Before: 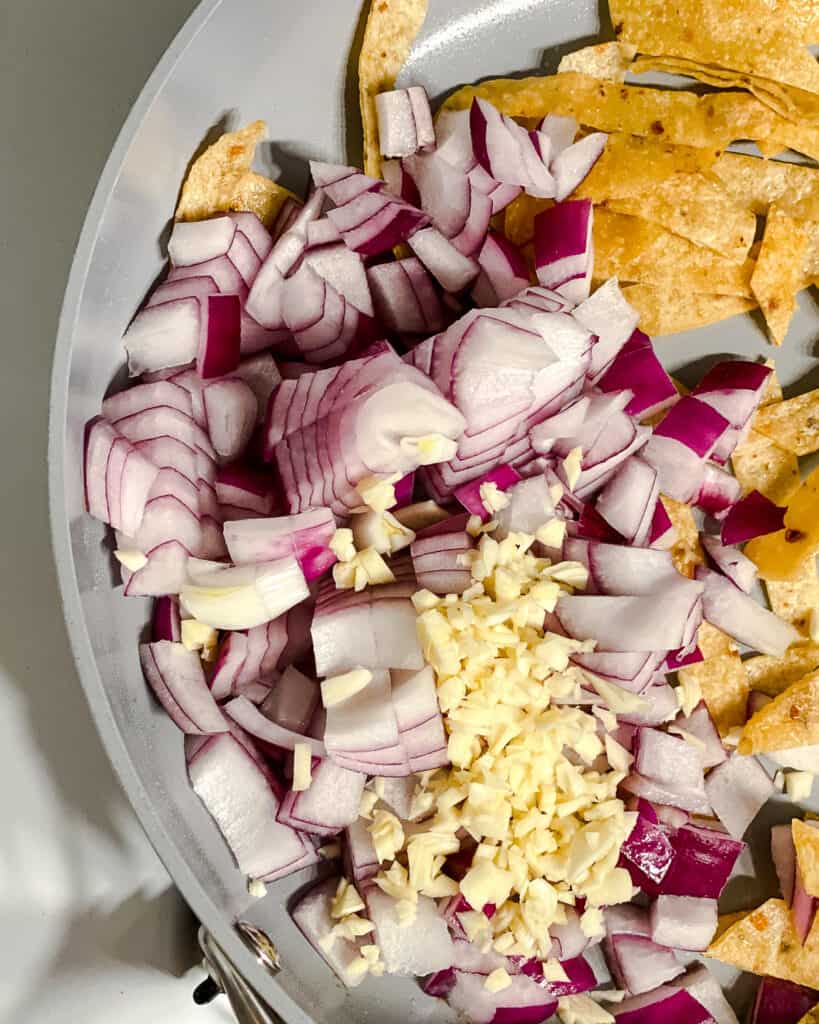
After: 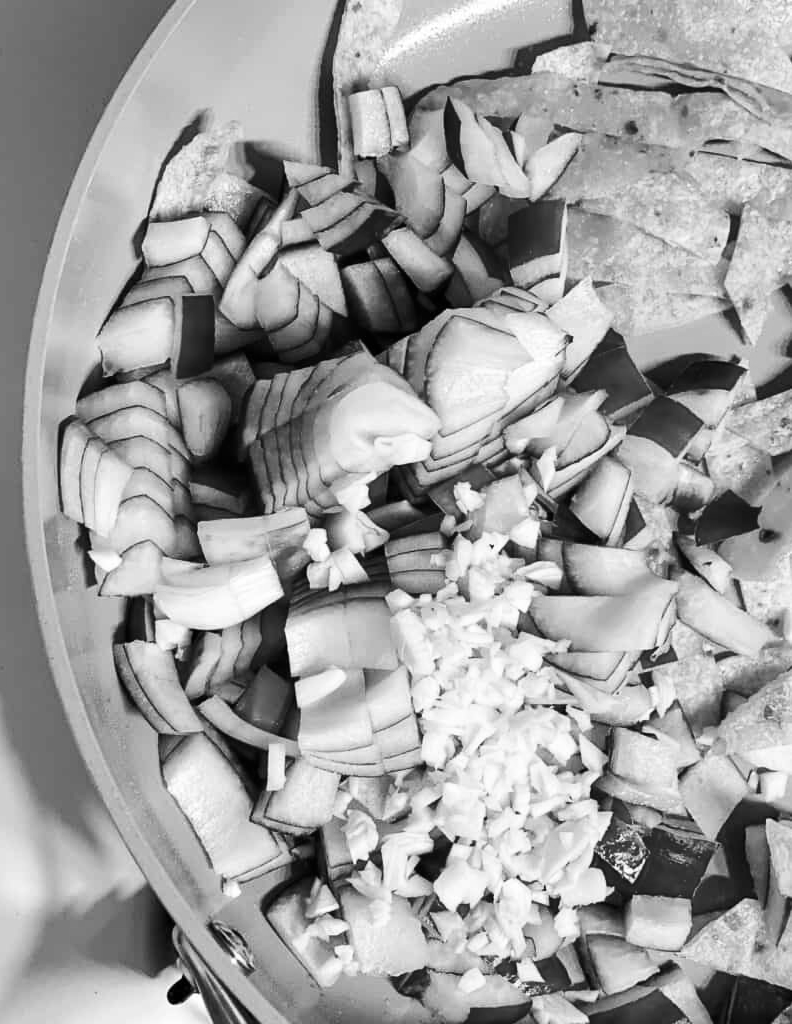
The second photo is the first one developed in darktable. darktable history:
crop and rotate: left 3.238%
color zones: curves: ch1 [(0, -0.394) (0.143, -0.394) (0.286, -0.394) (0.429, -0.392) (0.571, -0.391) (0.714, -0.391) (0.857, -0.391) (1, -0.394)]
contrast brightness saturation: contrast 0.15, brightness -0.01, saturation 0.1
